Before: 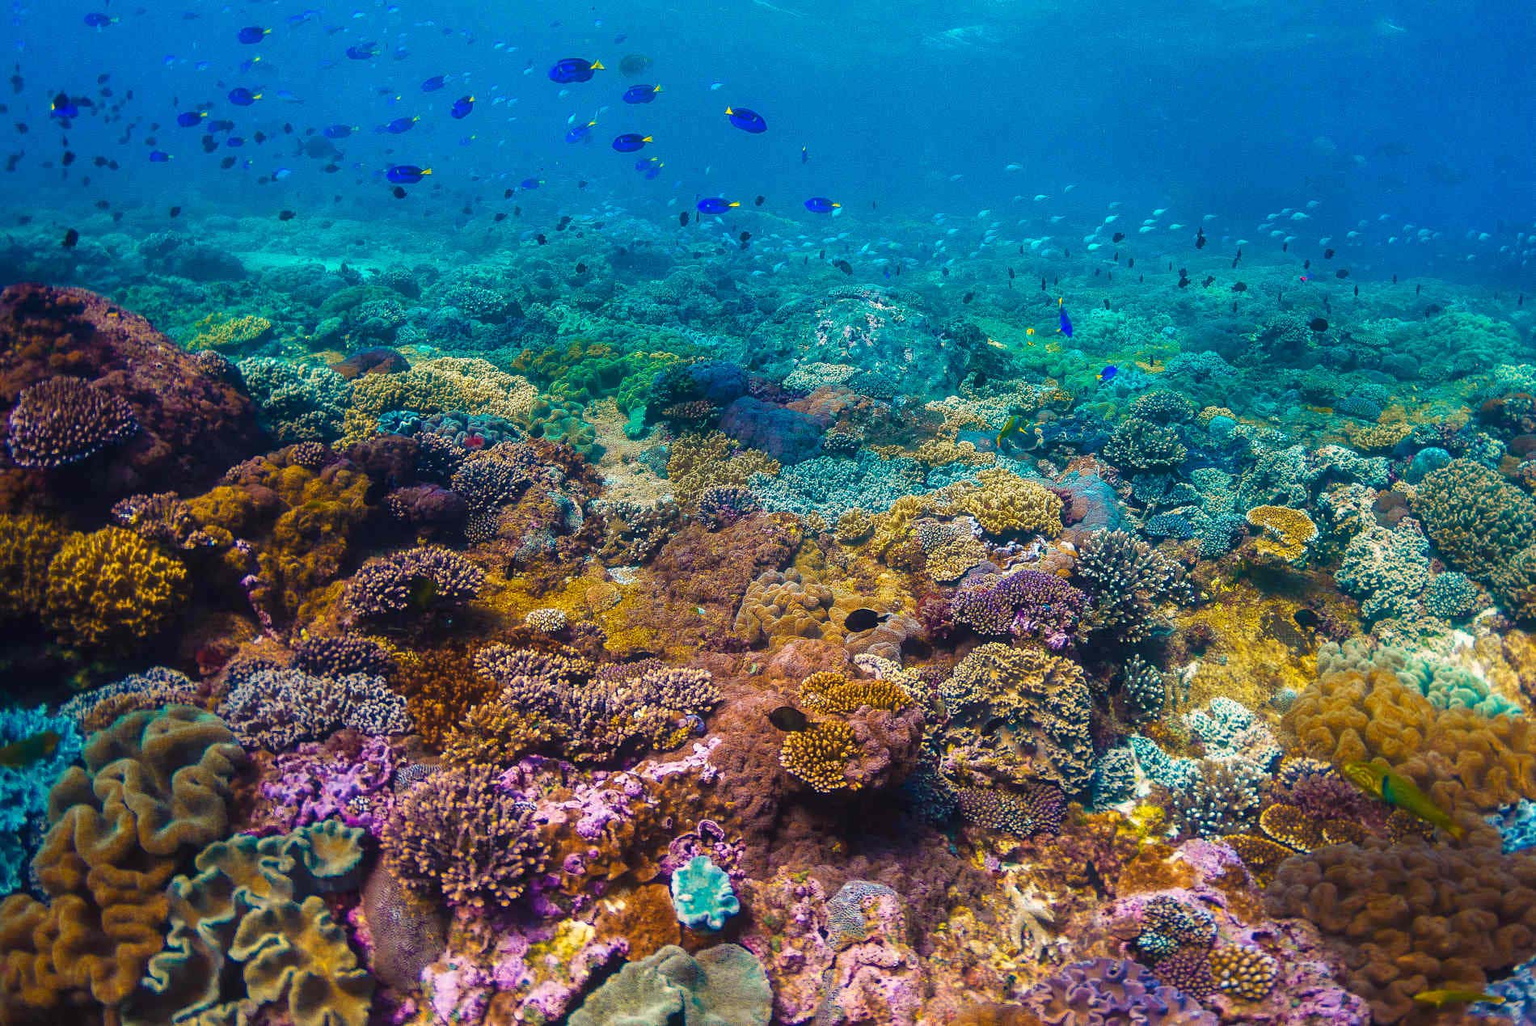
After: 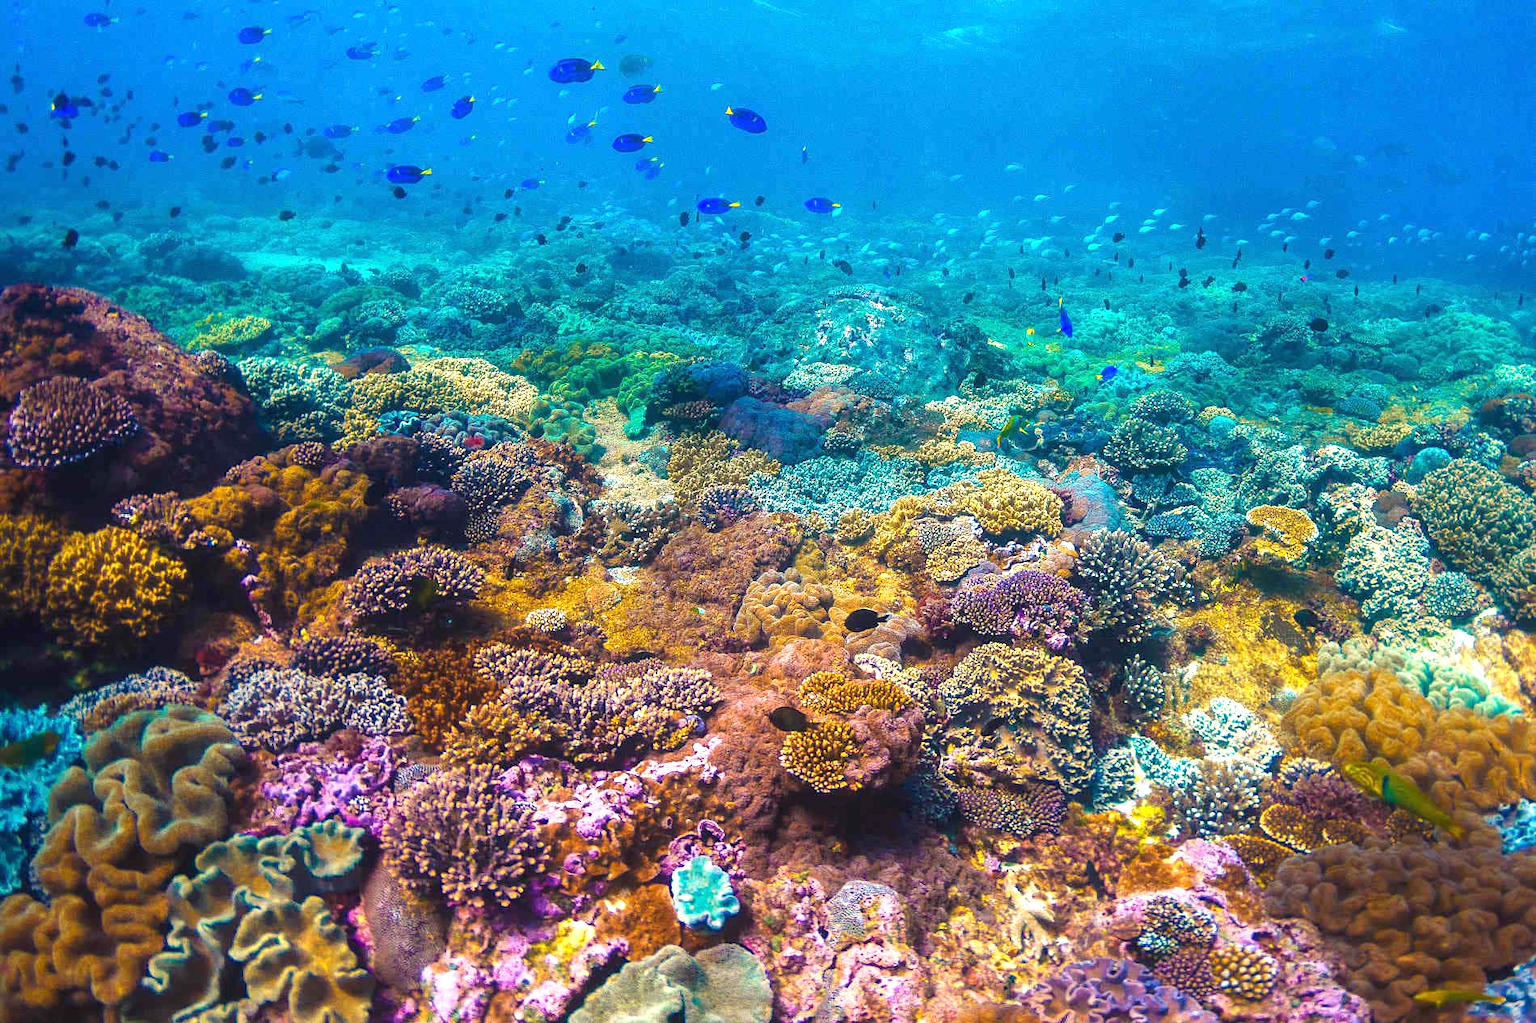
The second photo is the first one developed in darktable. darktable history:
exposure: black level correction 0, exposure 0.701 EV, compensate highlight preservation false
crop: top 0.037%, bottom 0.15%
